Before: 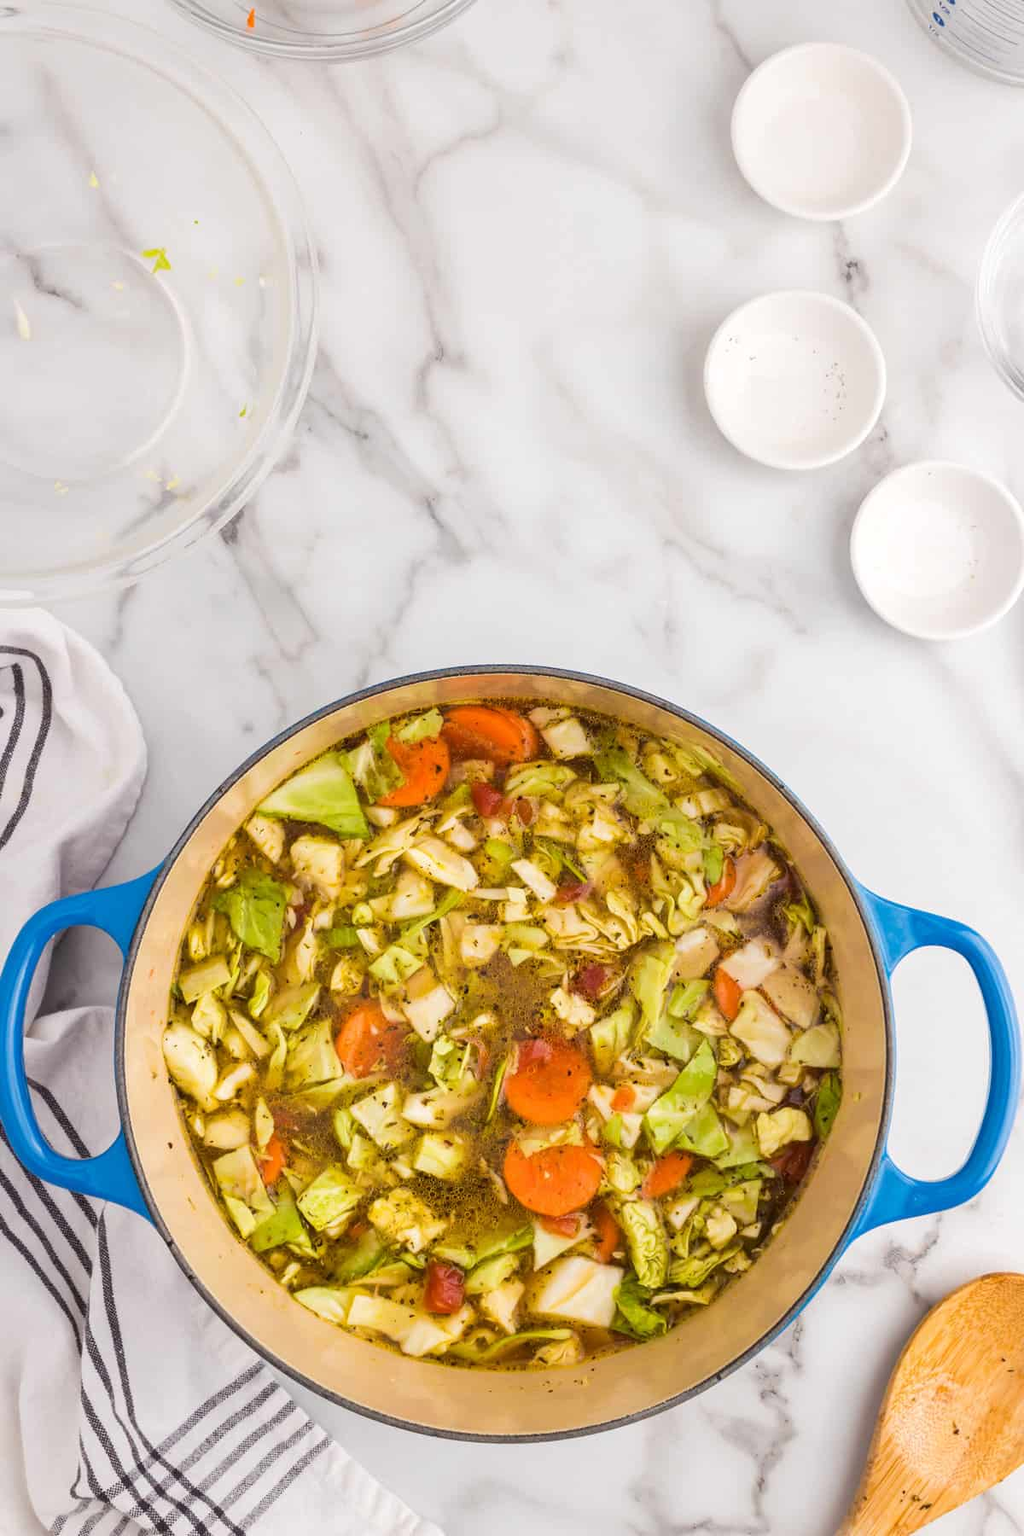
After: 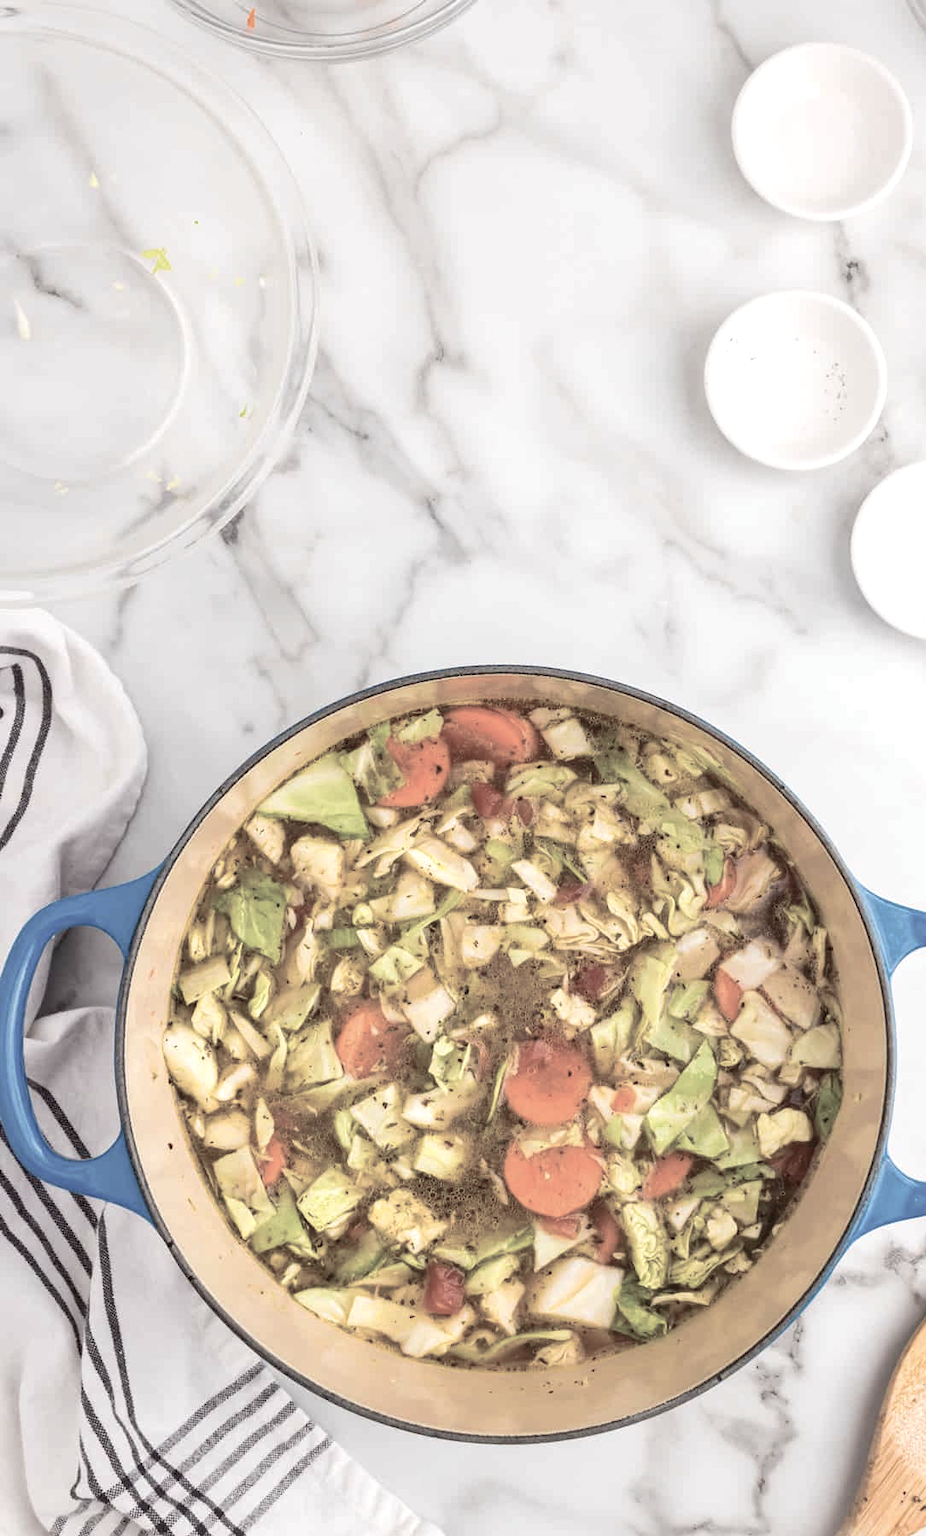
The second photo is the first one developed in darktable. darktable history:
exposure: exposure 0.203 EV, compensate highlight preservation false
crop: right 9.514%, bottom 0.044%
color balance rgb: perceptual saturation grading › global saturation -28.727%, perceptual saturation grading › highlights -20.774%, perceptual saturation grading › mid-tones -23.426%, perceptual saturation grading › shadows -25.054%
haze removal: compatibility mode true, adaptive false
